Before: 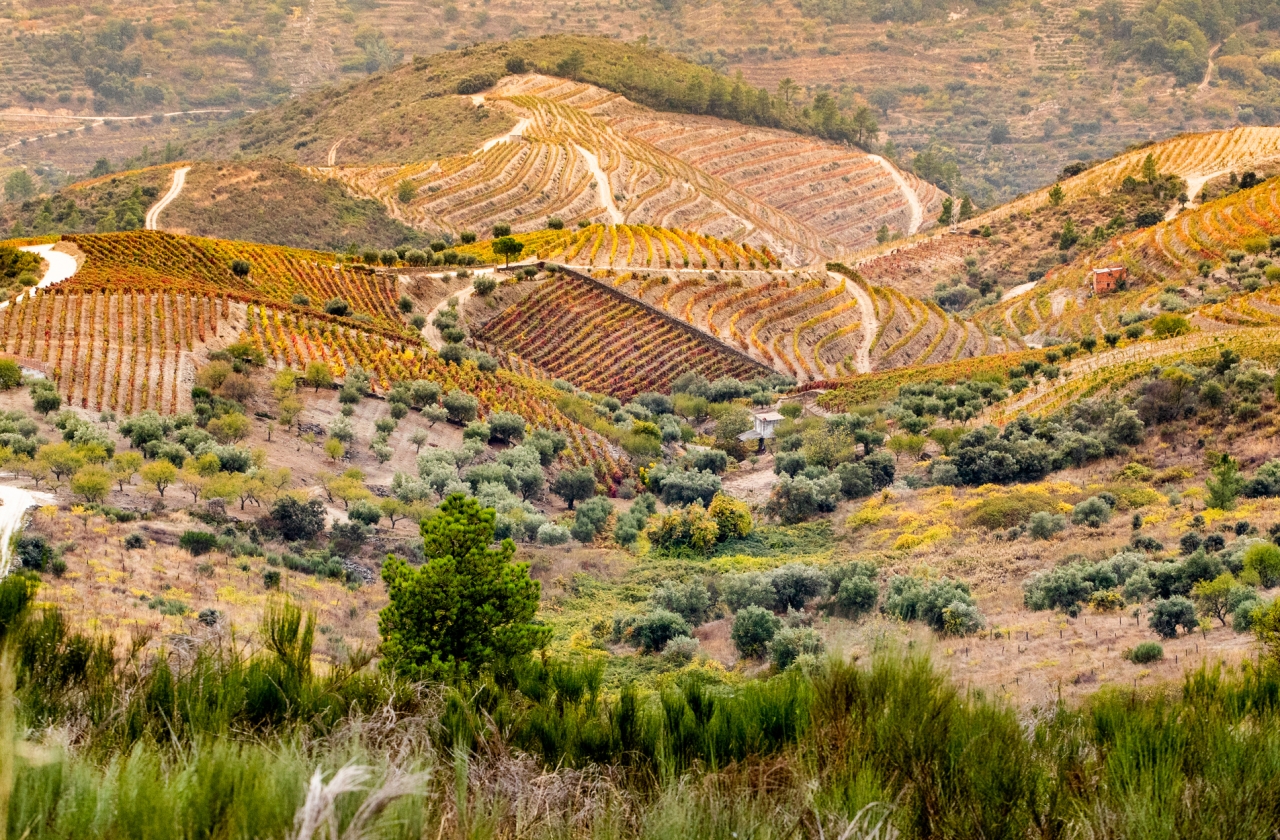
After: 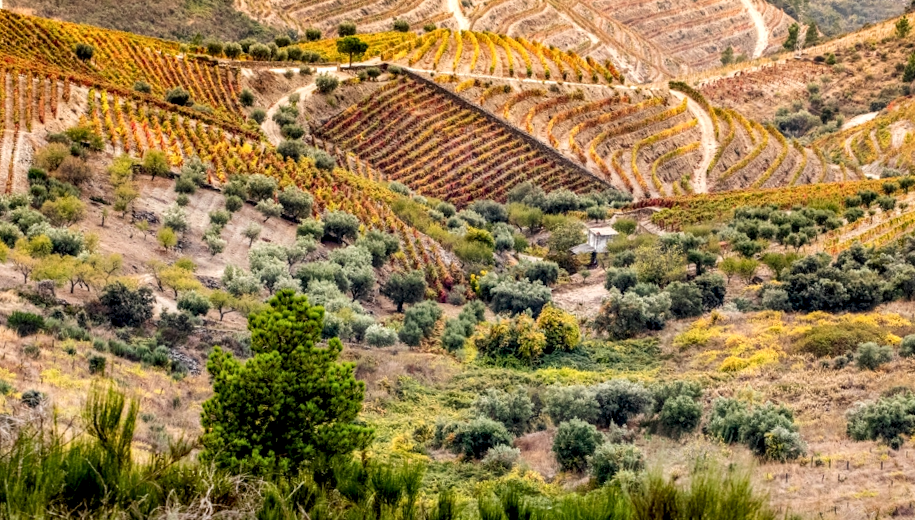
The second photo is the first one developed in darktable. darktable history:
crop and rotate: angle -3.37°, left 9.79%, top 20.73%, right 12.42%, bottom 11.82%
local contrast: highlights 40%, shadows 60%, detail 136%, midtone range 0.514
